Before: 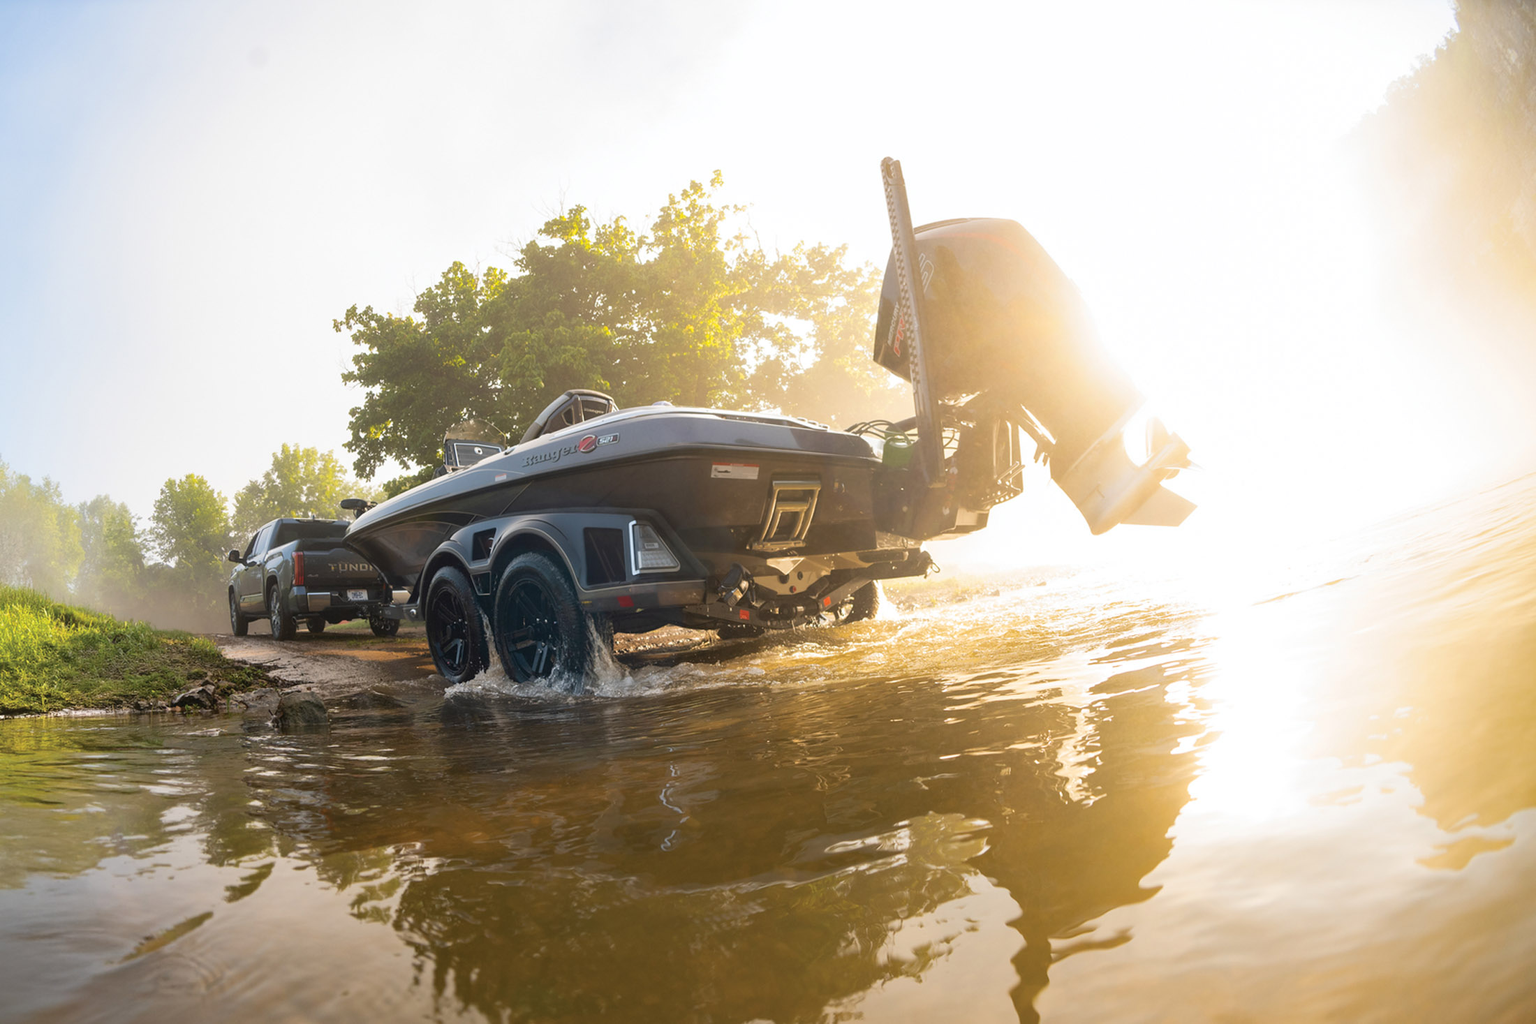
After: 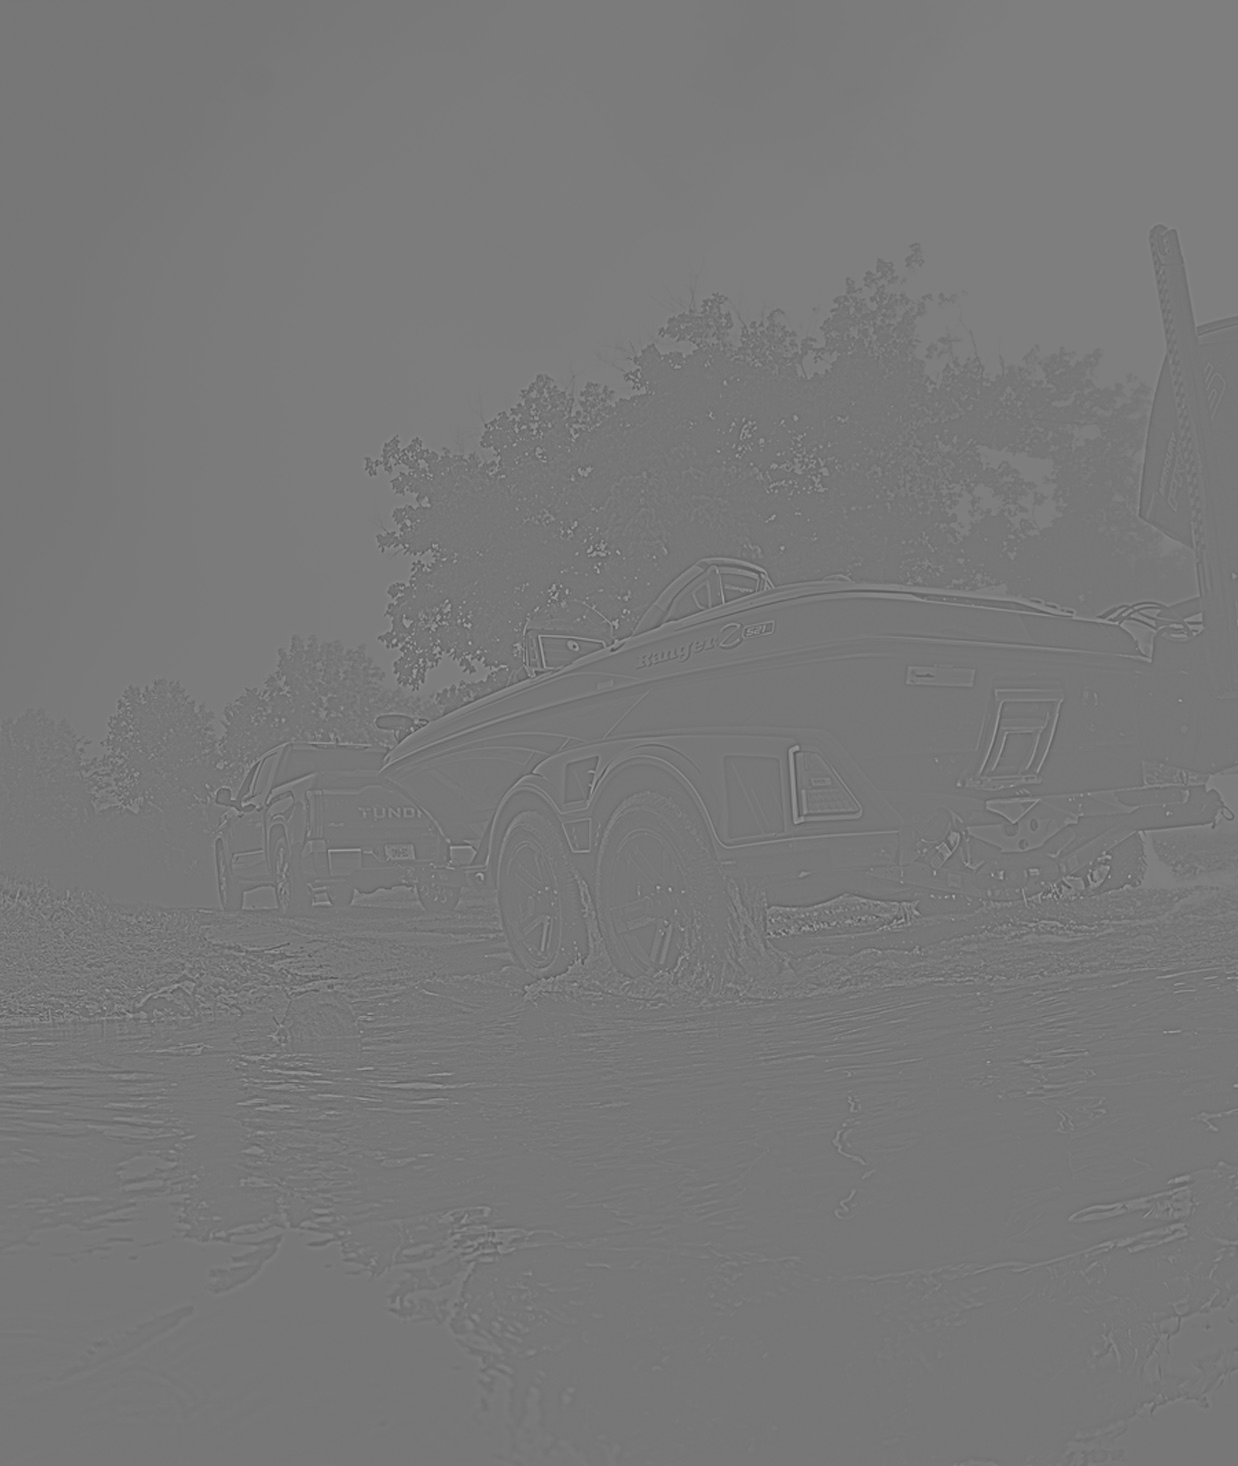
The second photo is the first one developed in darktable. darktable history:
crop: left 5.114%, right 38.589%
highpass: sharpness 5.84%, contrast boost 8.44%
local contrast: on, module defaults
exposure: exposure 0.3 EV, compensate highlight preservation false
